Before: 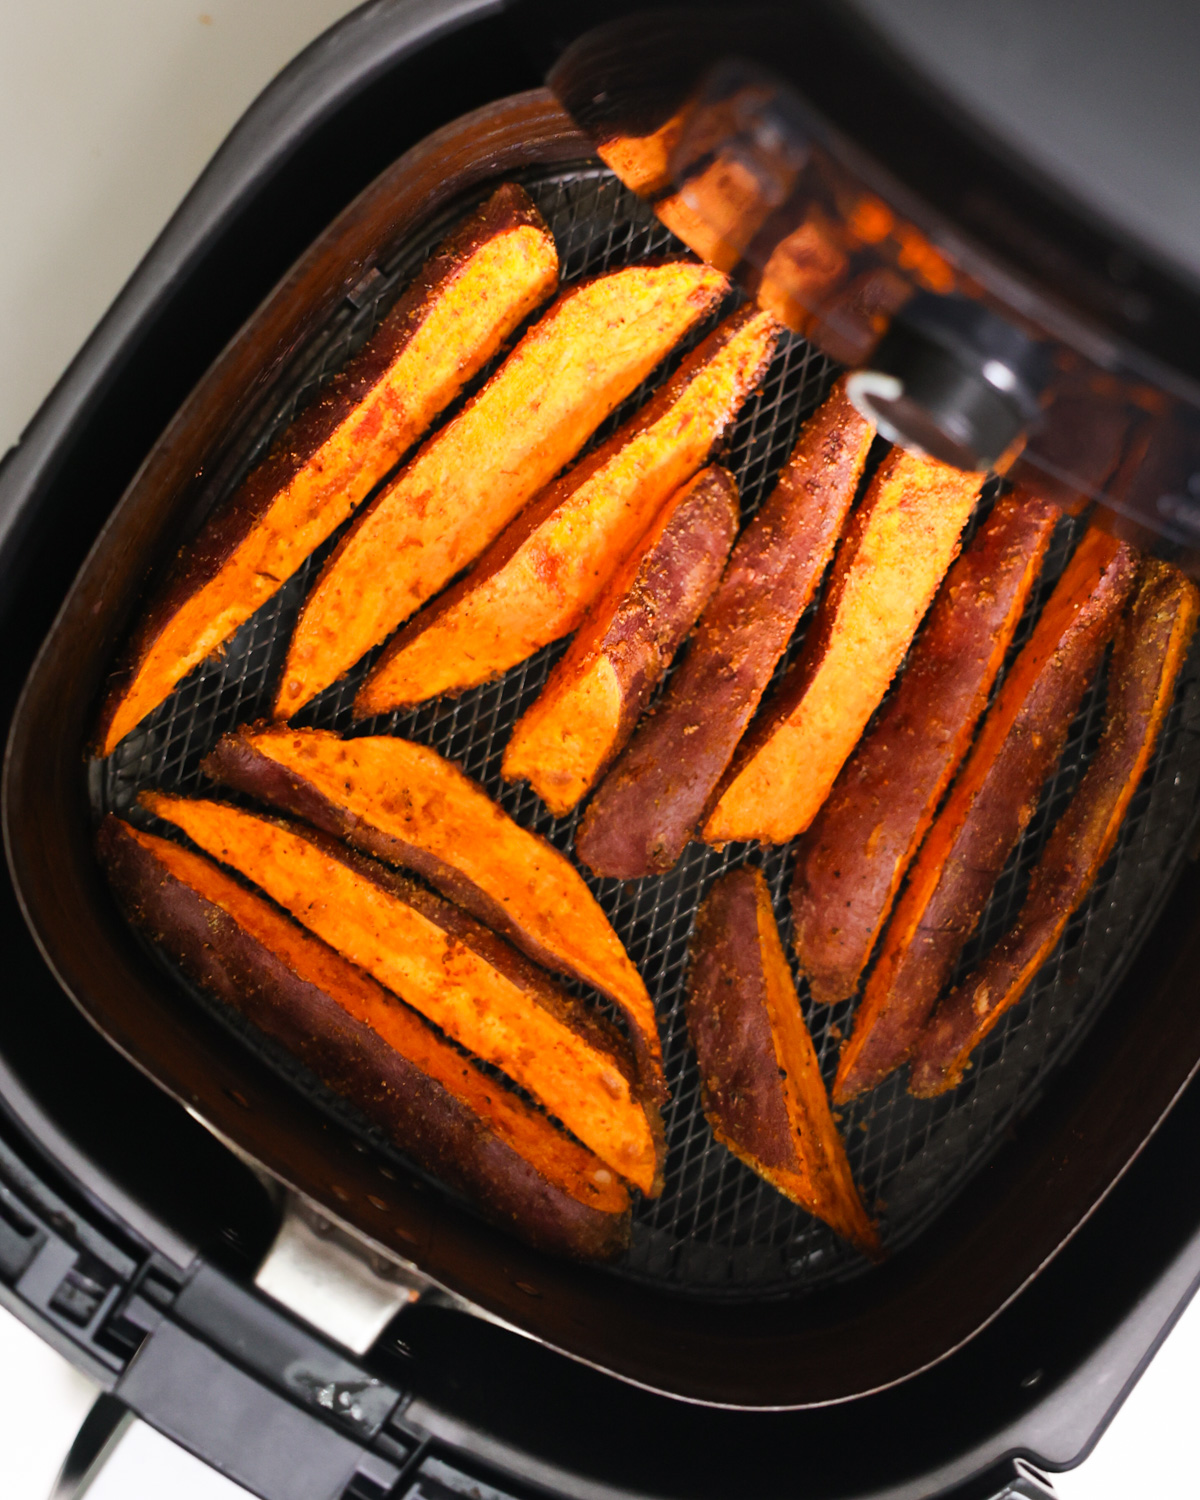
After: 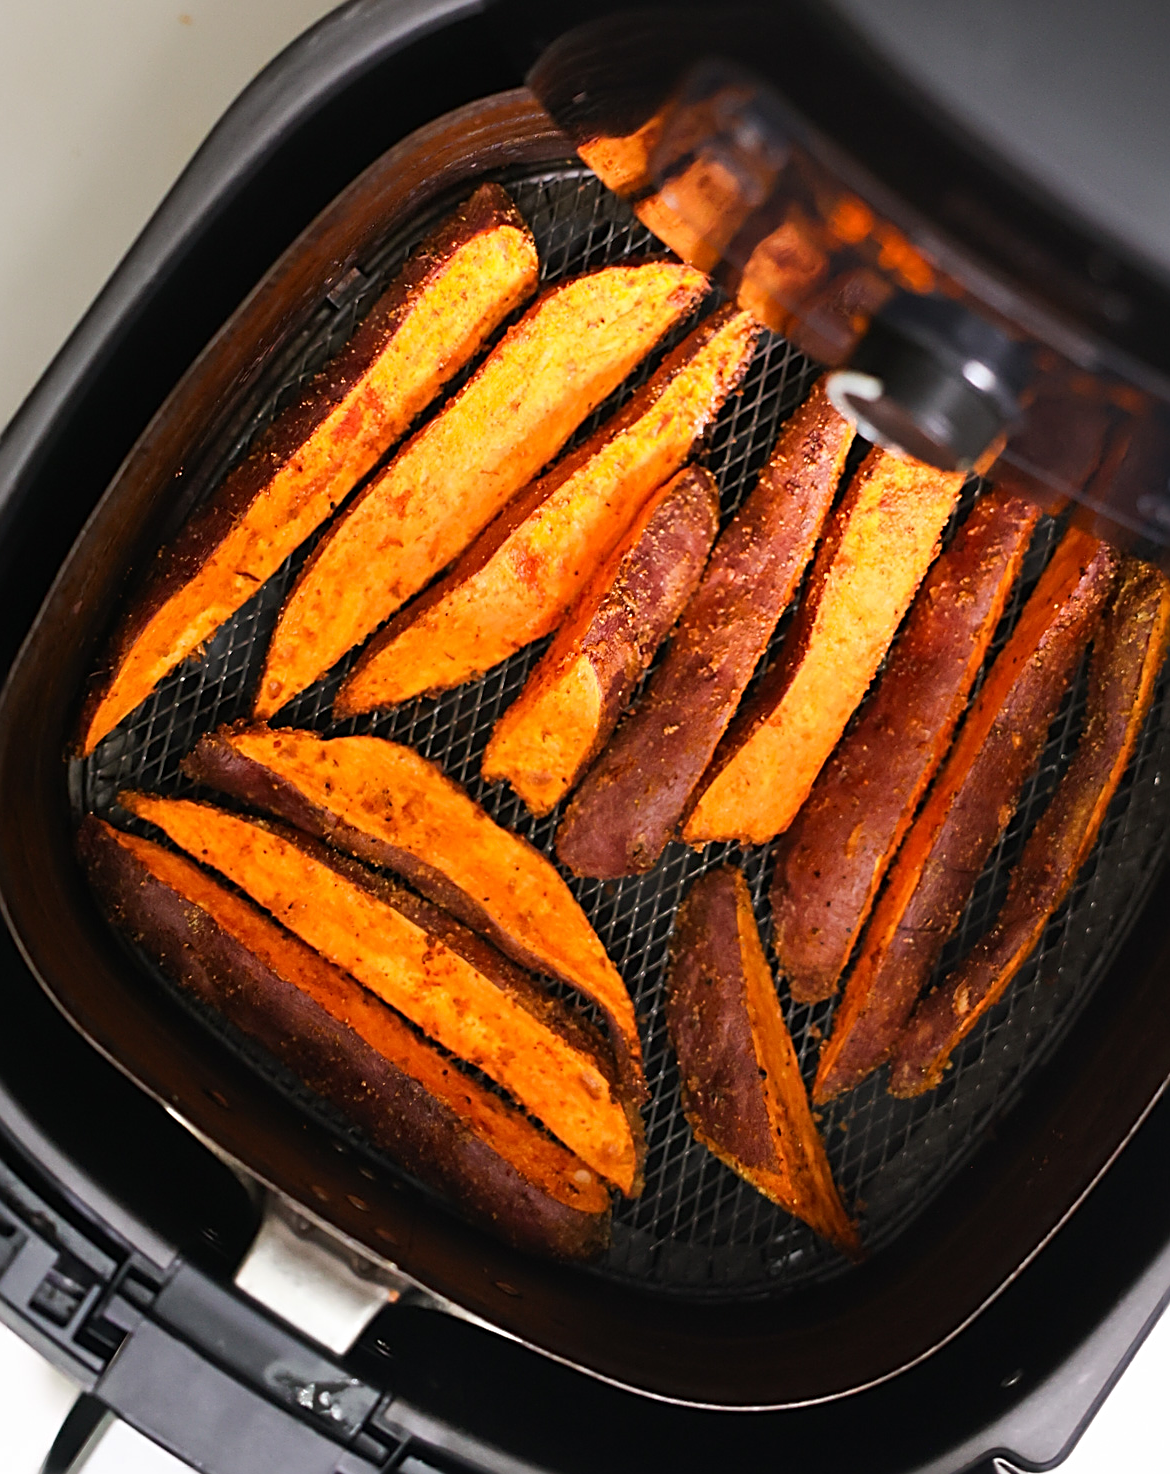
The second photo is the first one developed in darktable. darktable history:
crop: left 1.725%, right 0.285%, bottom 1.709%
sharpen: radius 2.68, amount 0.668
